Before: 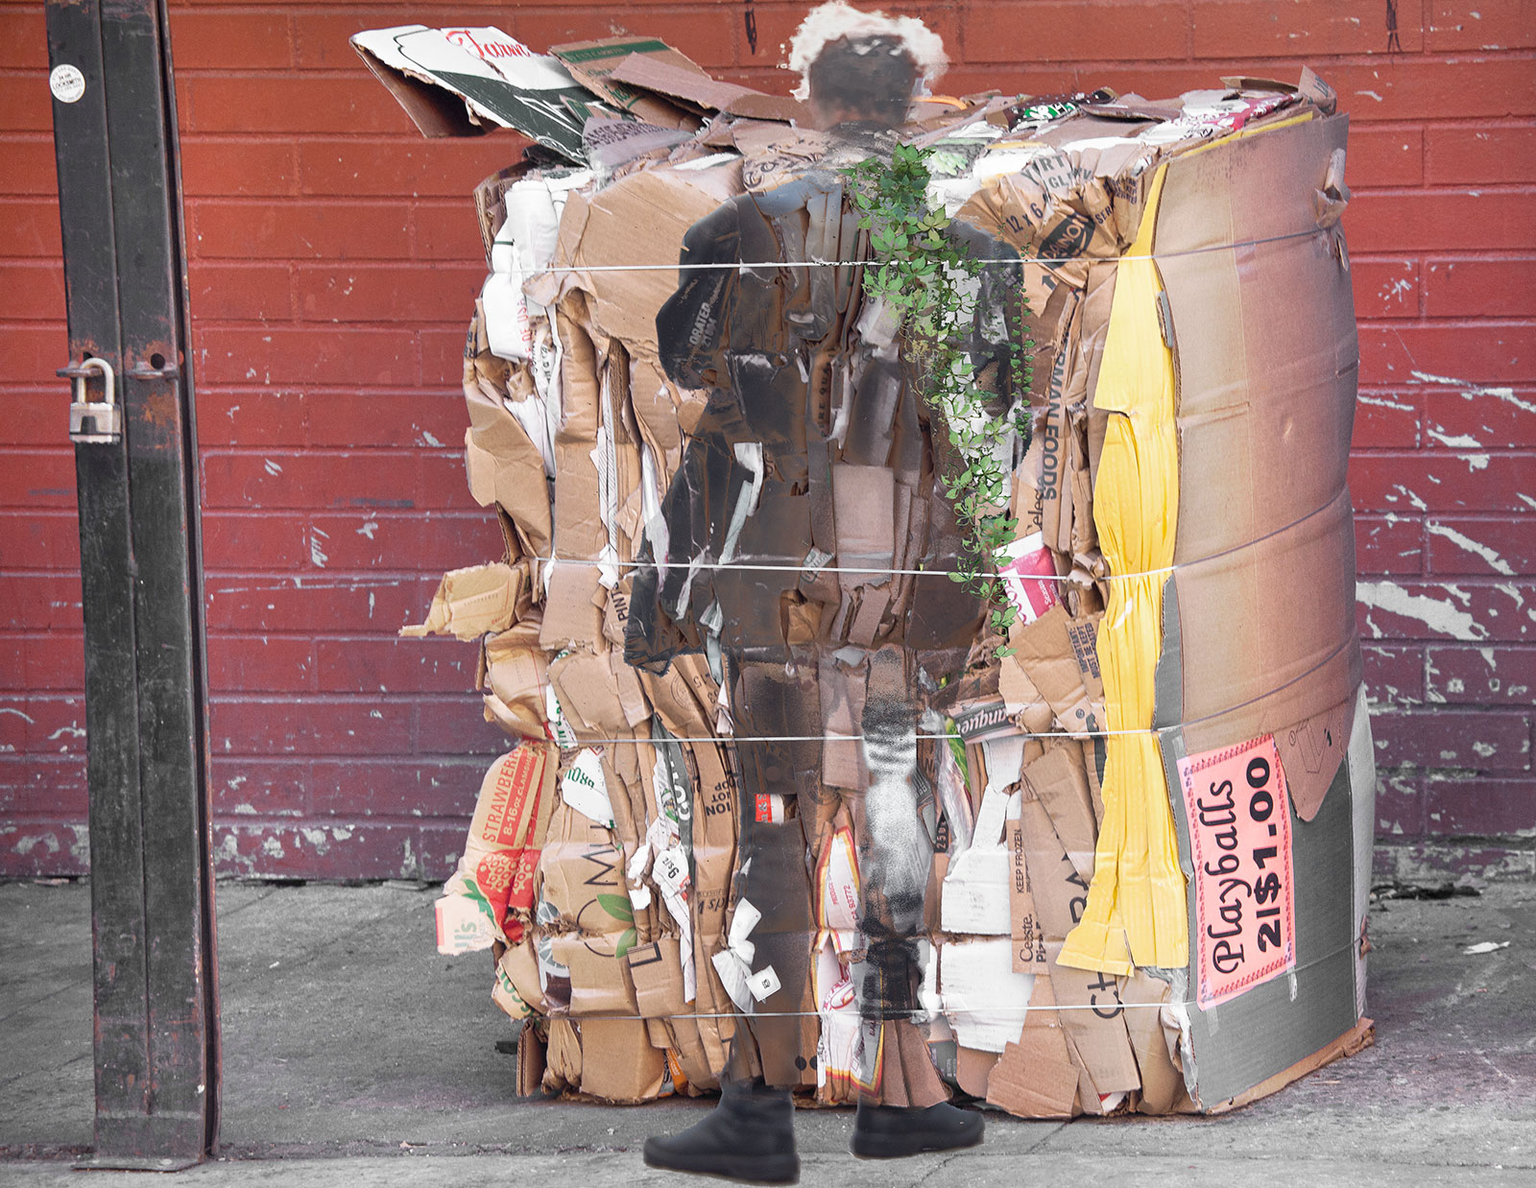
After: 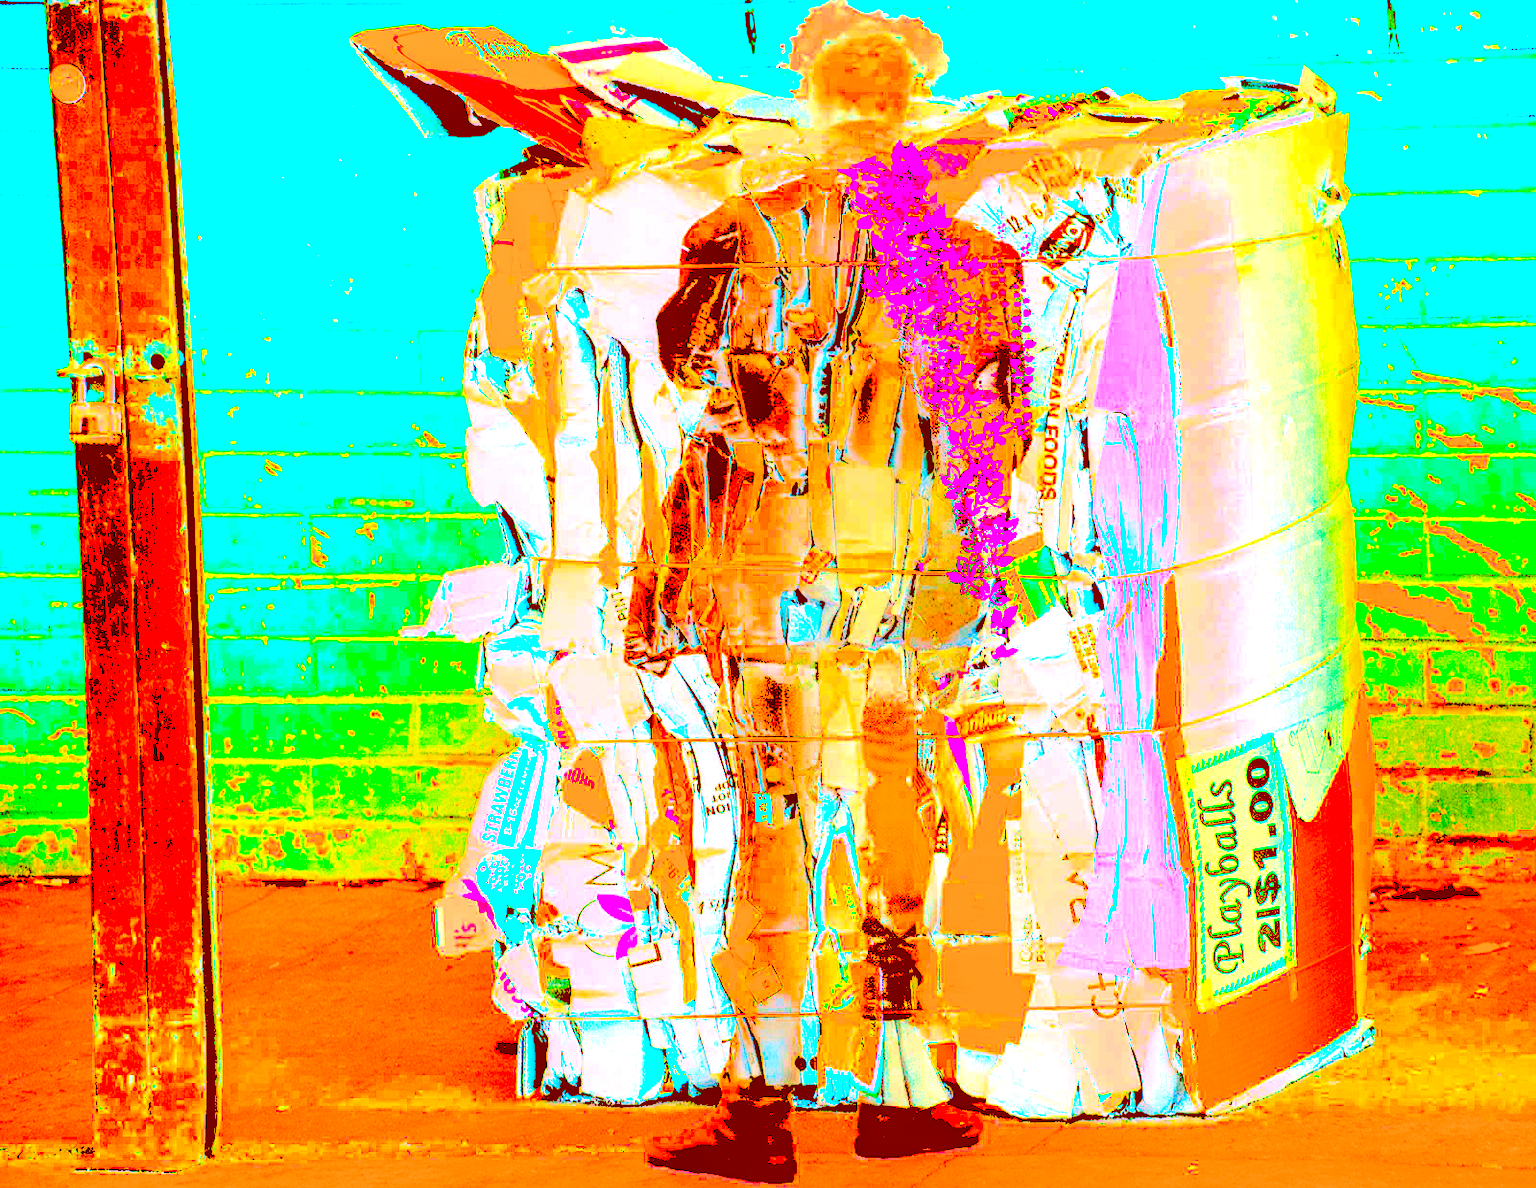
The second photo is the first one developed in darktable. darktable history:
local contrast: highlights 20%, shadows 70%, detail 170%
color correction: highlights a* -39.68, highlights b* -40, shadows a* -40, shadows b* -40, saturation -3
levels: levels [0.246, 0.246, 0.506]
contrast brightness saturation: saturation 0.5
